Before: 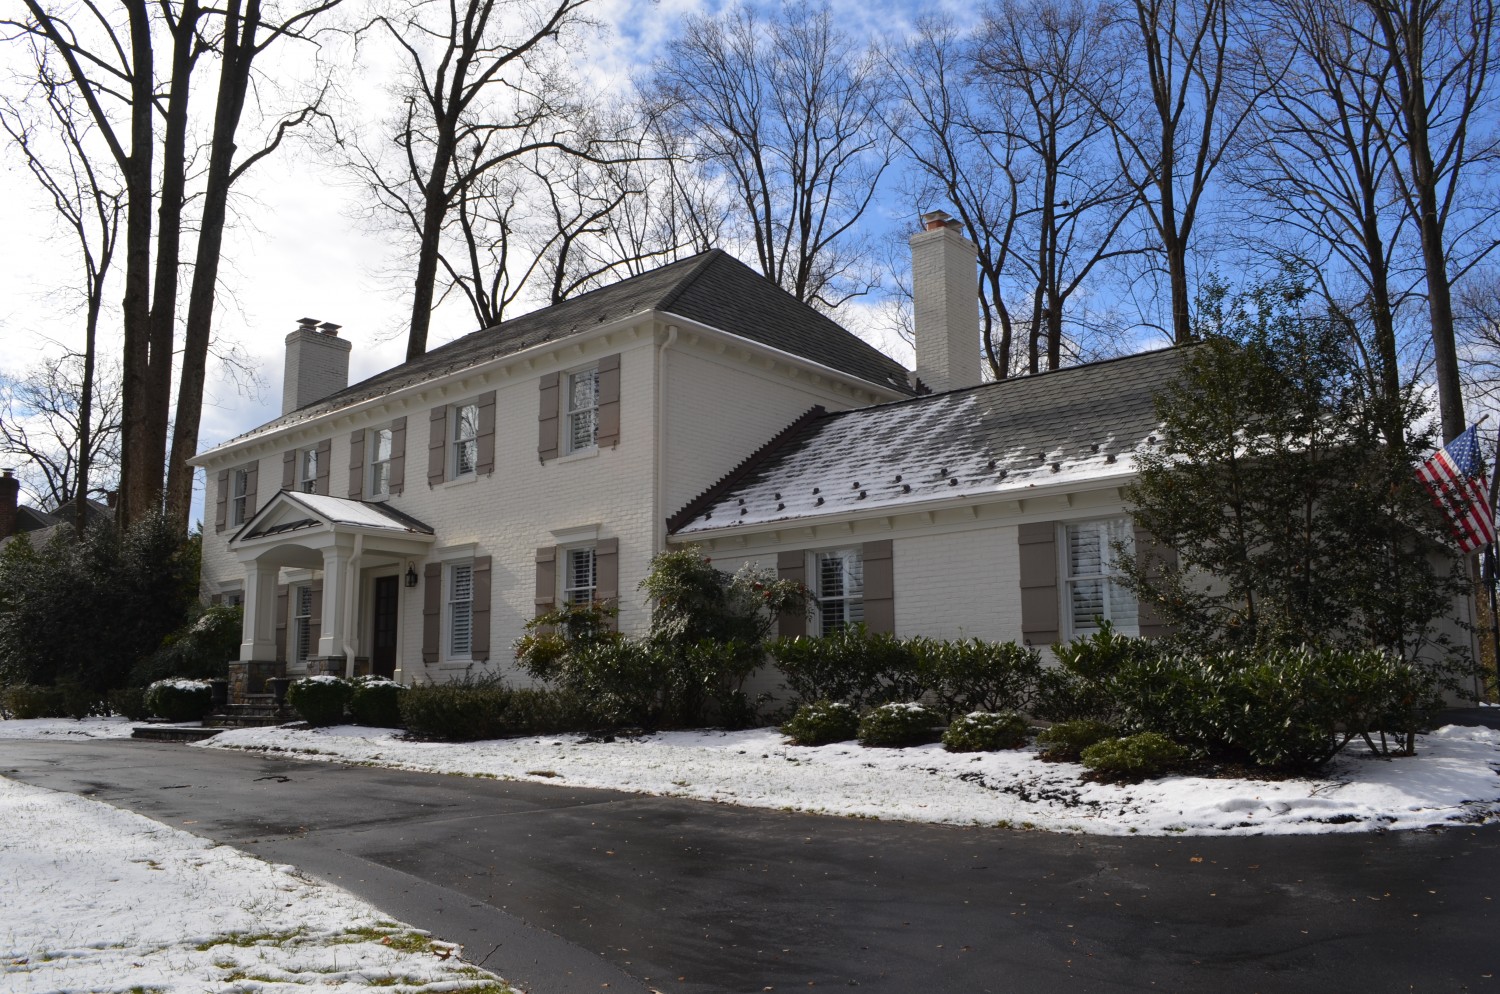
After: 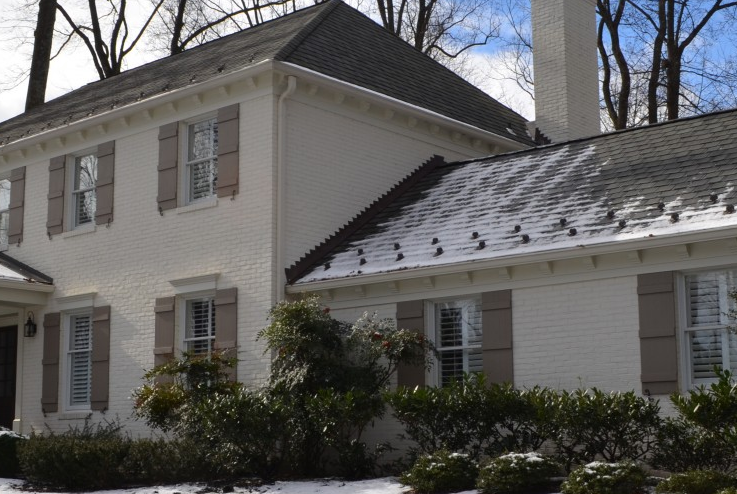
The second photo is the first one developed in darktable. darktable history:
crop: left 25.464%, top 25.202%, right 25.34%, bottom 25.024%
